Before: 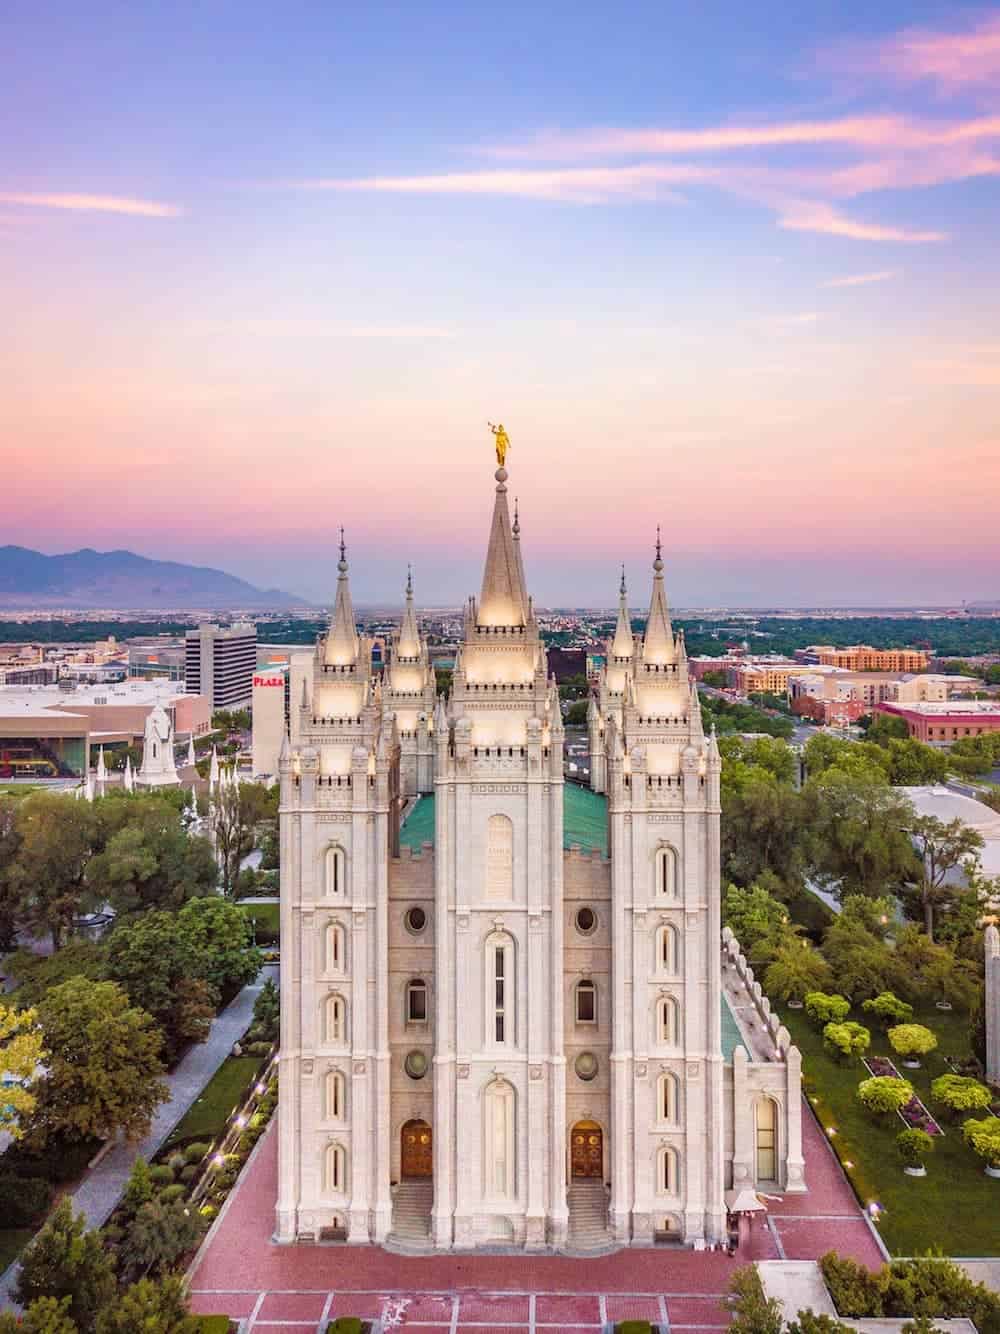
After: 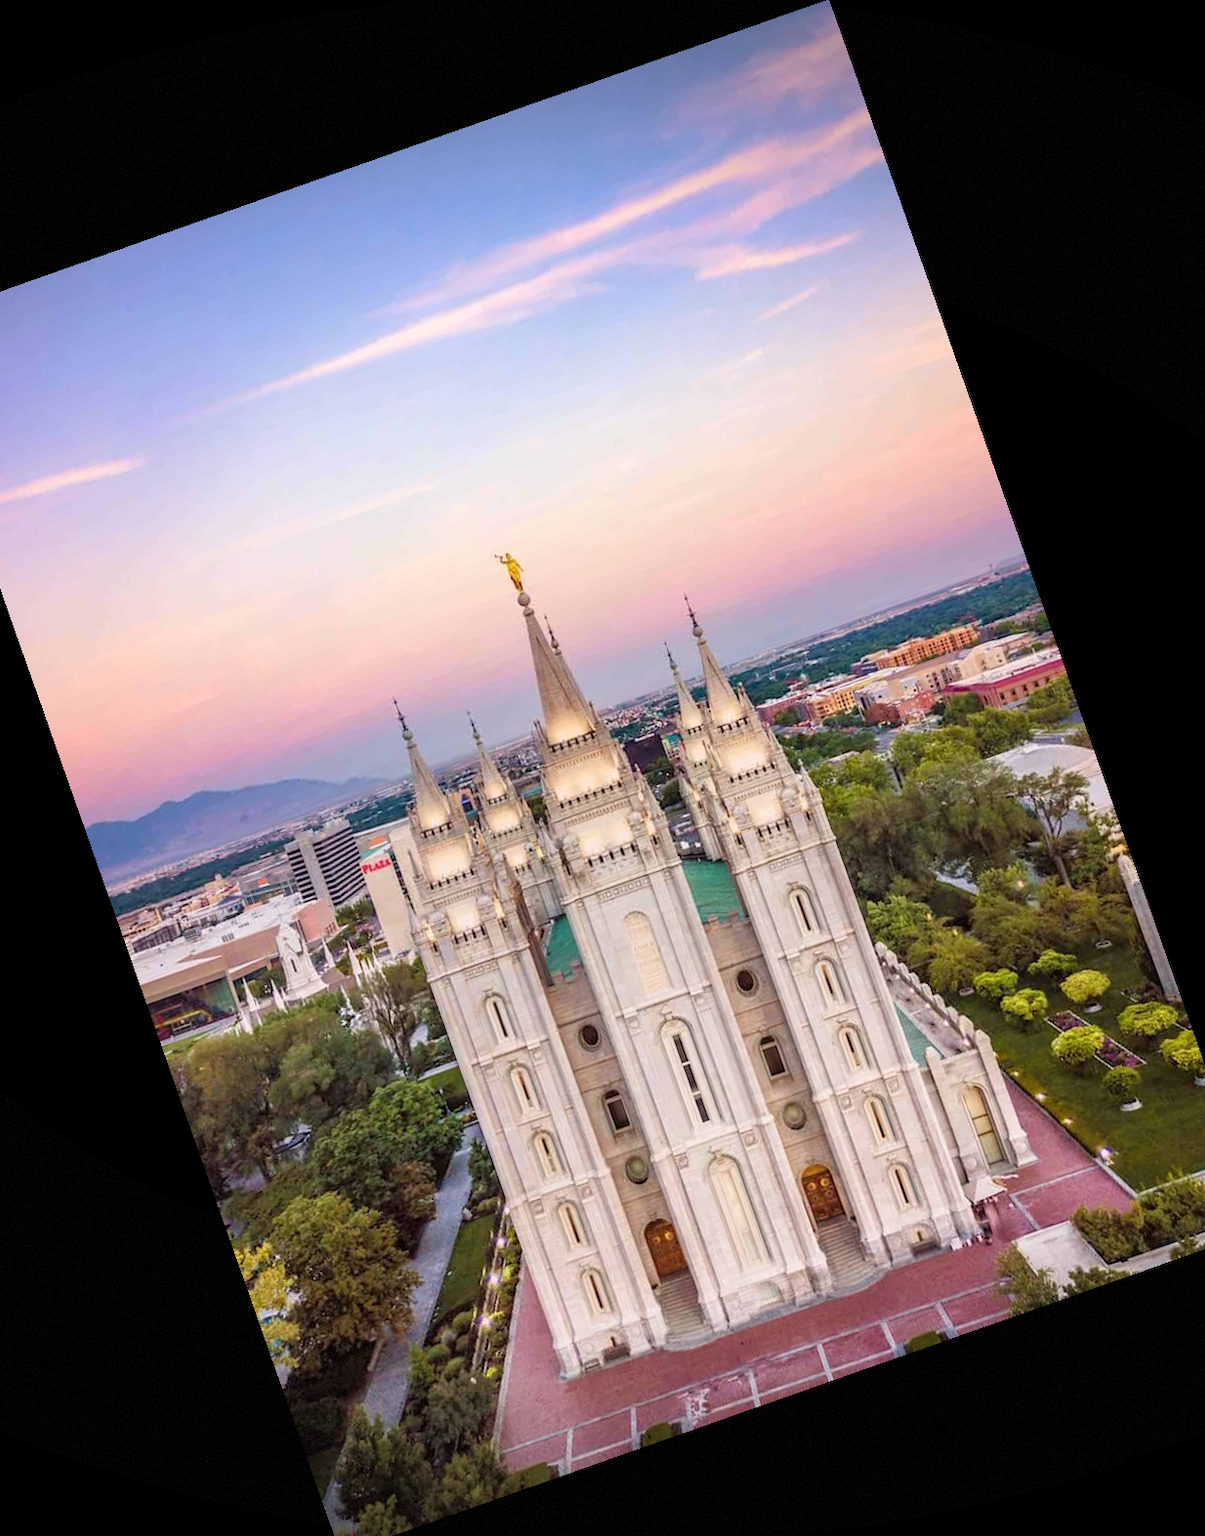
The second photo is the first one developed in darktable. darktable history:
crop and rotate: angle 19.43°, left 6.812%, right 4.125%, bottom 1.087%
vignetting: fall-off start 100%, brightness -0.406, saturation -0.3, width/height ratio 1.324, dithering 8-bit output, unbound false
